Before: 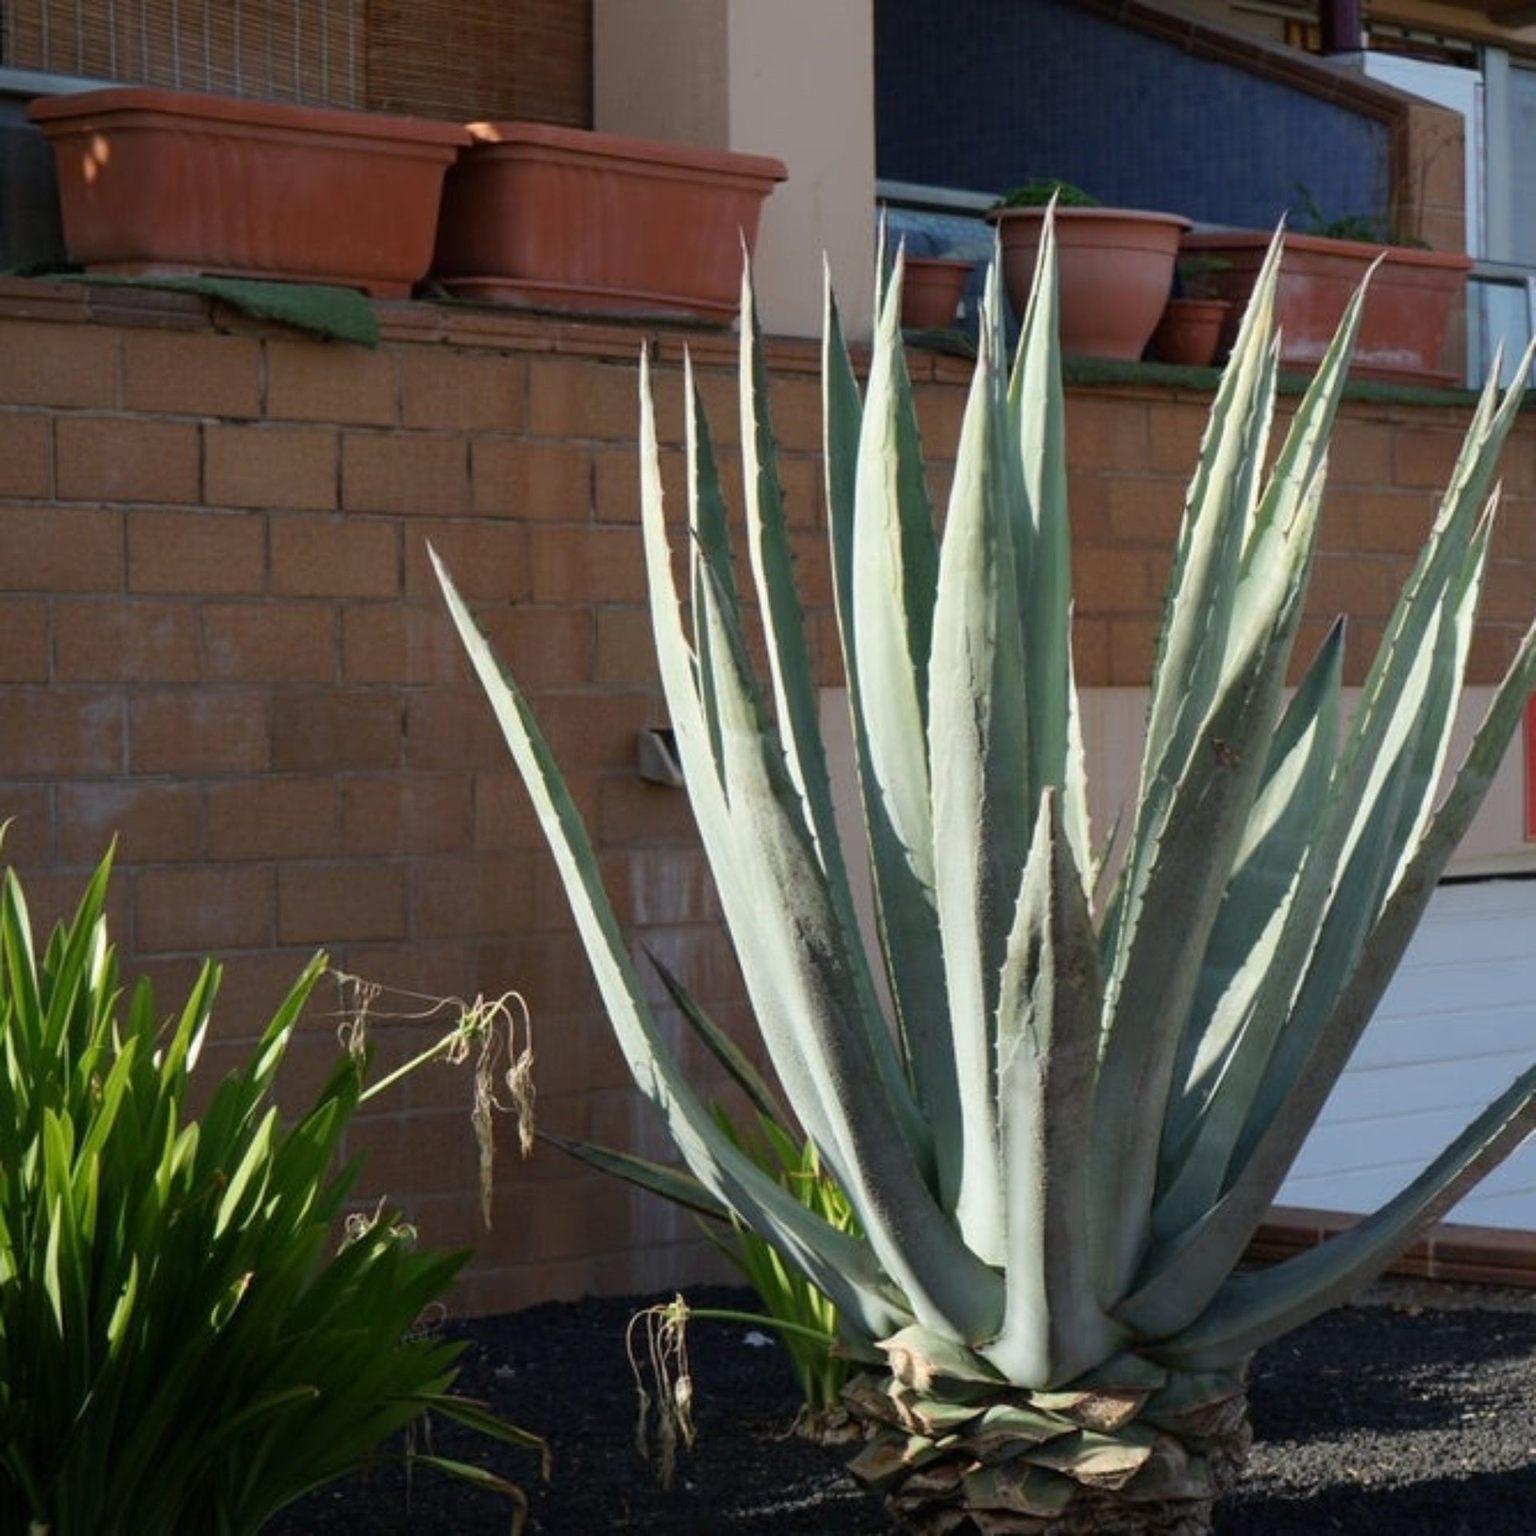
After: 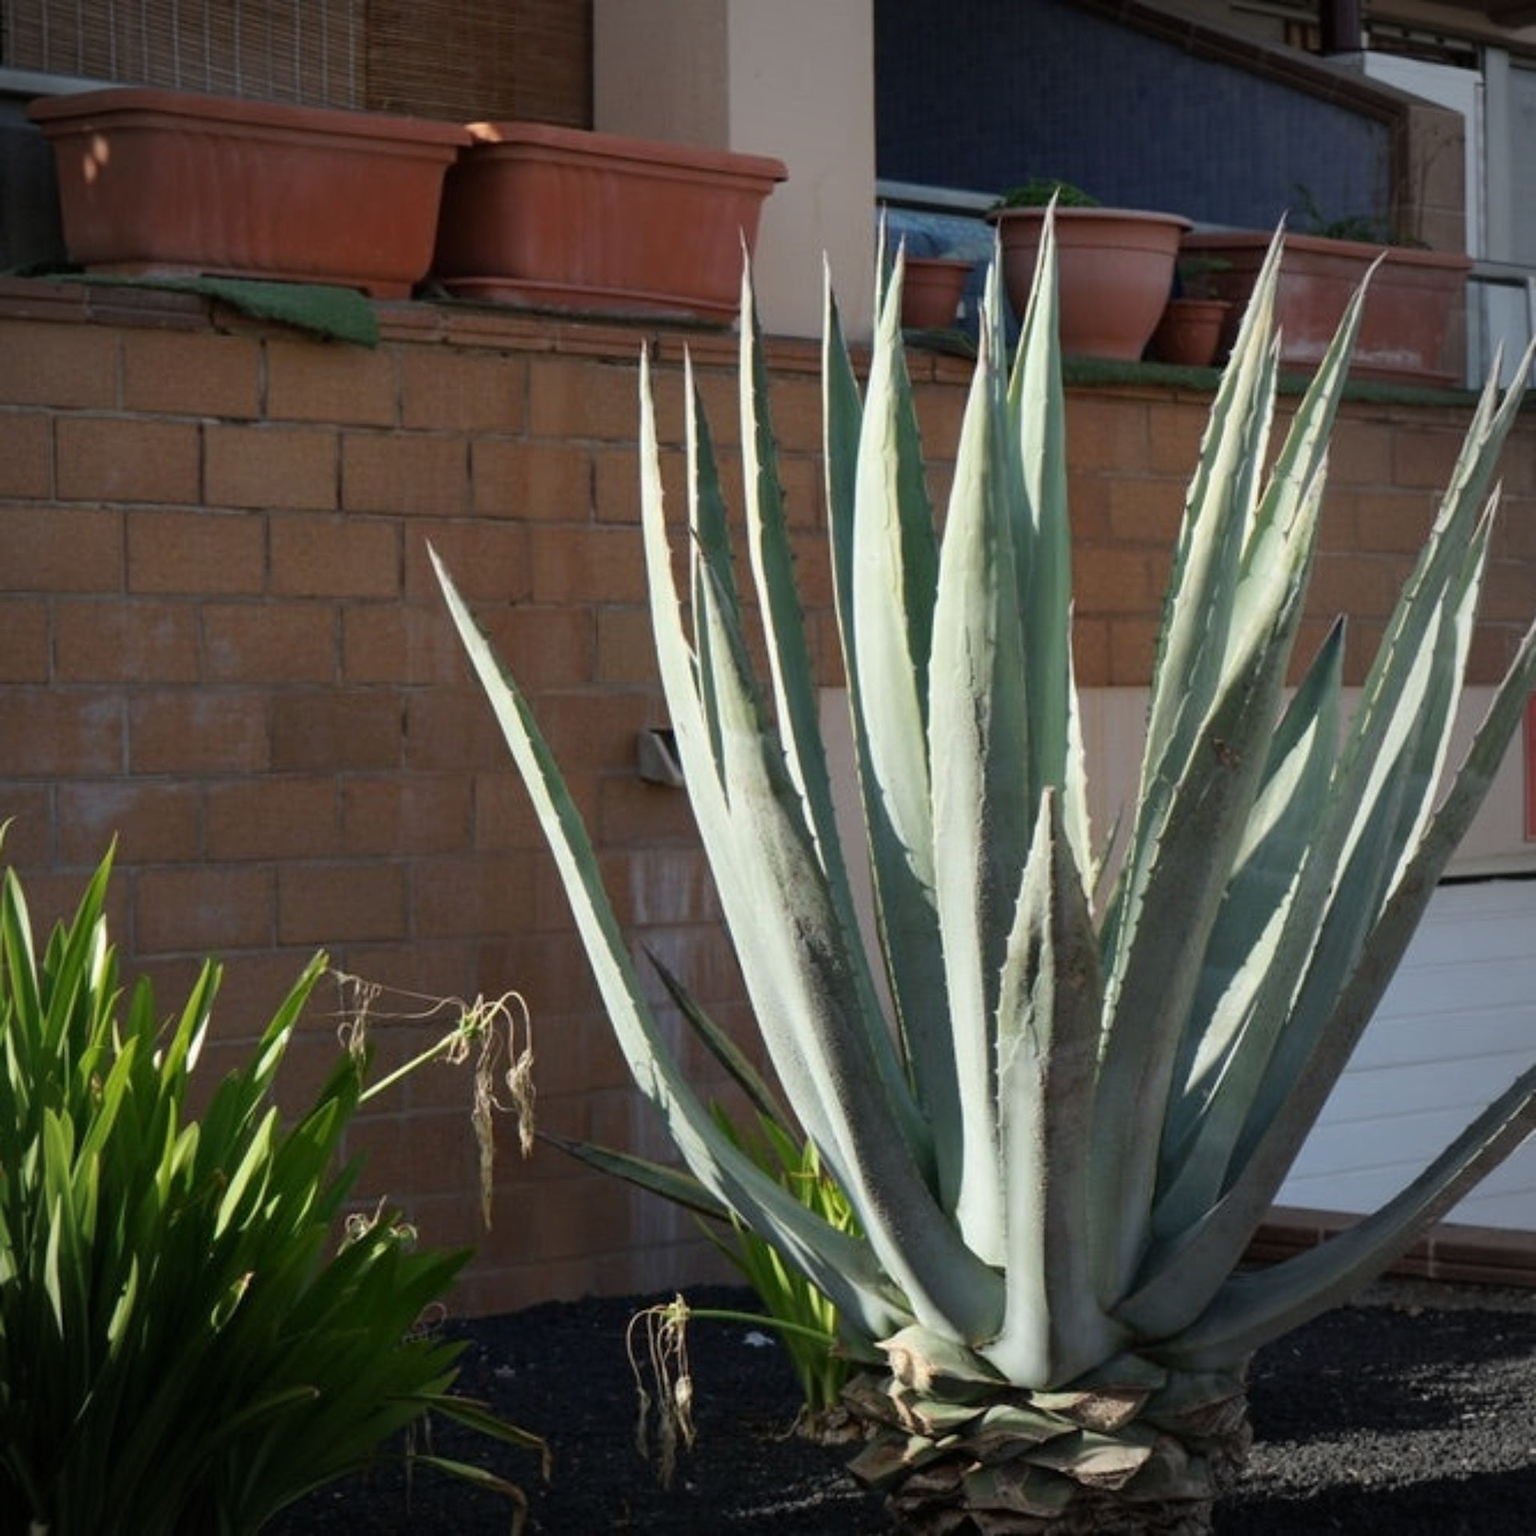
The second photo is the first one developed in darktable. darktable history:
vignetting: brightness -0.346, center (-0.147, 0.01), unbound false
